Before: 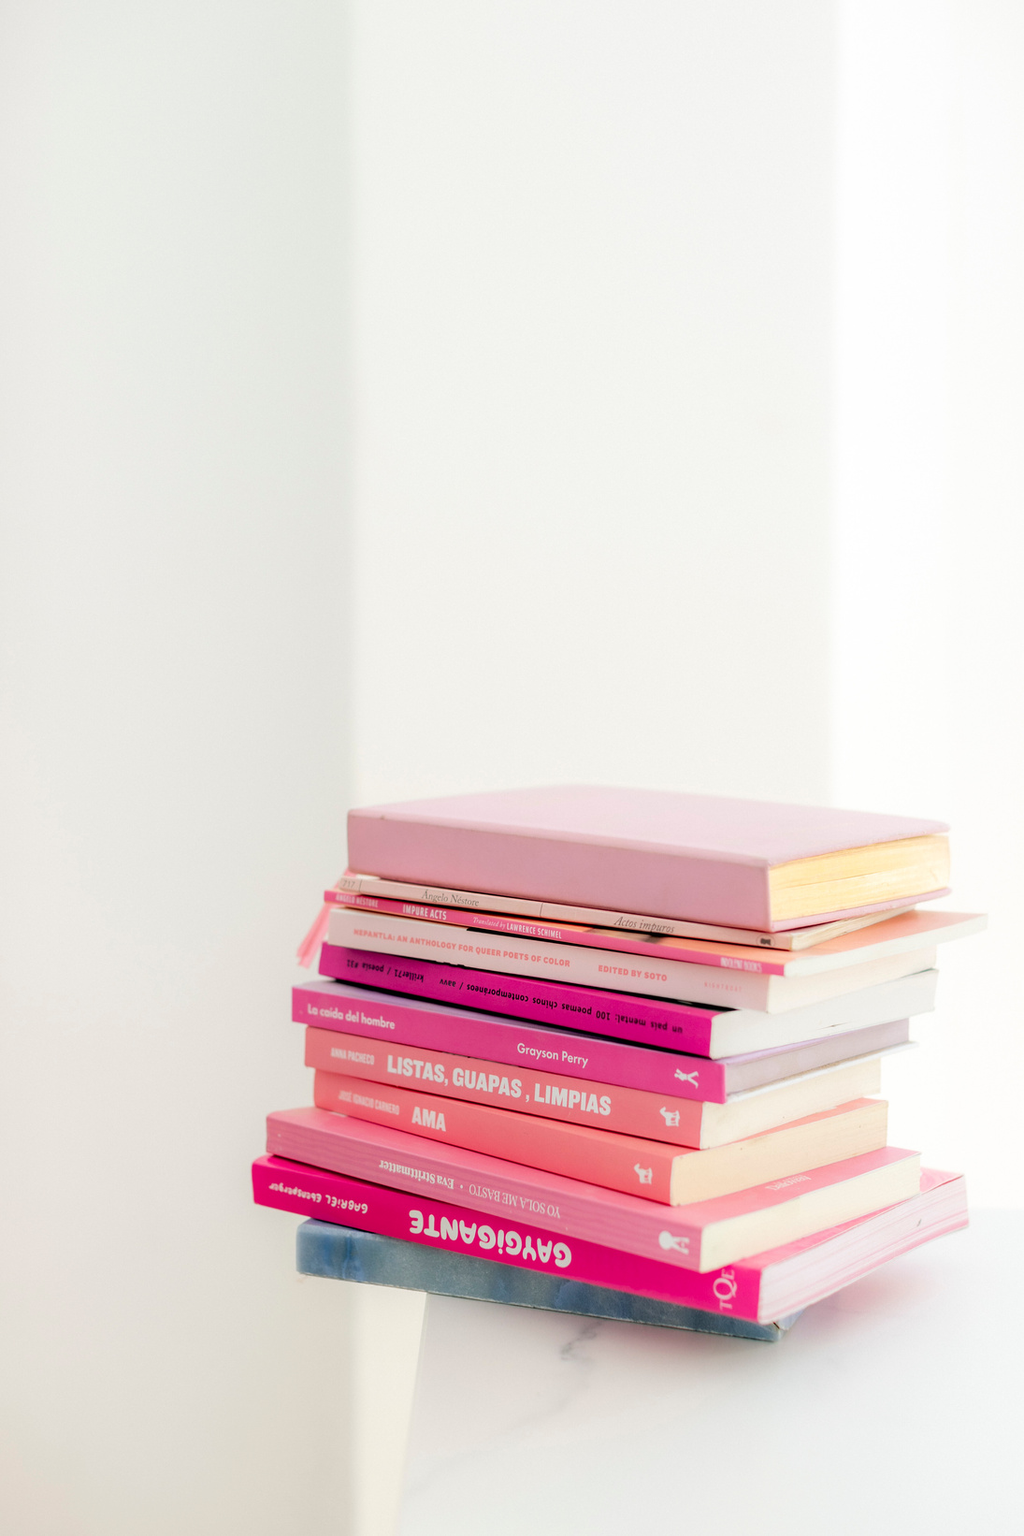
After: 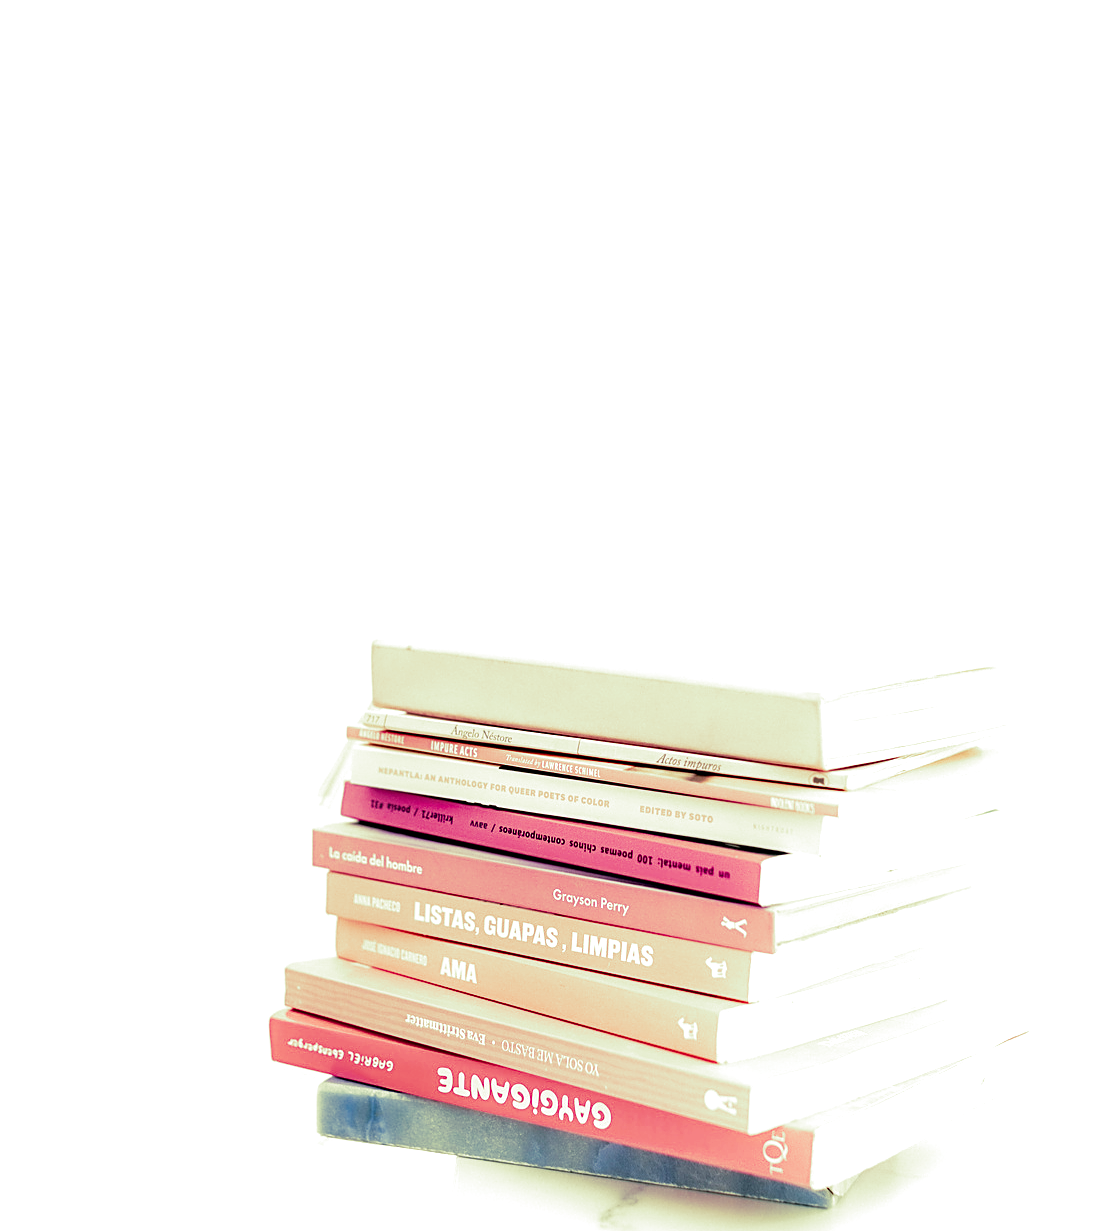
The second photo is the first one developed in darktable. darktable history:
crop: top 13.819%, bottom 11.169%
split-toning: shadows › hue 290.82°, shadows › saturation 0.34, highlights › saturation 0.38, balance 0, compress 50%
sharpen: on, module defaults
exposure: black level correction 0, exposure 0.7 EV, compensate exposure bias true, compensate highlight preservation false
